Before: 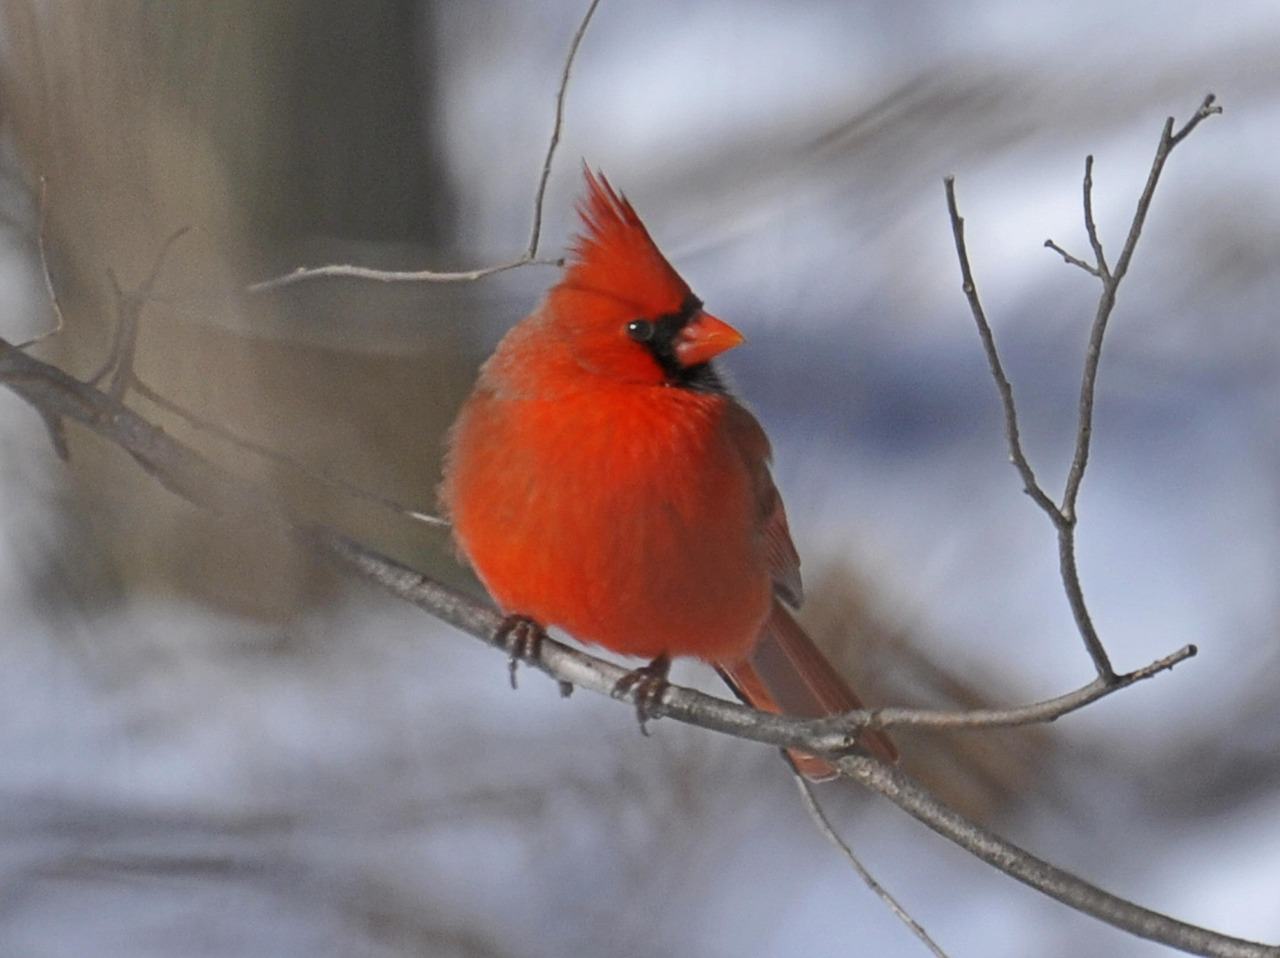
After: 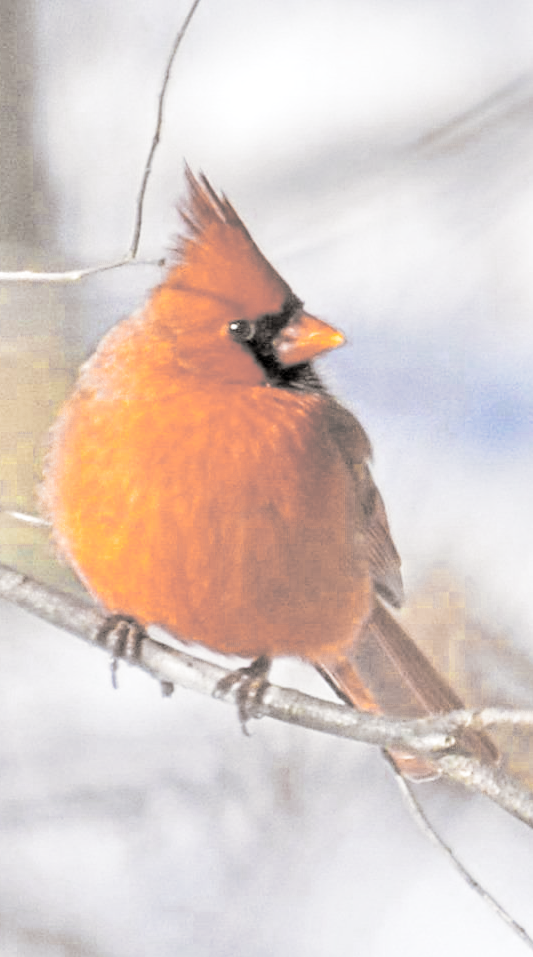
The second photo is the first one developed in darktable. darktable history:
local contrast: on, module defaults
crop: left 31.229%, right 27.105%
base curve: curves: ch0 [(0, 0.003) (0.001, 0.002) (0.006, 0.004) (0.02, 0.022) (0.048, 0.086) (0.094, 0.234) (0.162, 0.431) (0.258, 0.629) (0.385, 0.8) (0.548, 0.918) (0.751, 0.988) (1, 1)], preserve colors none
tone equalizer: -7 EV 0.15 EV, -6 EV 0.6 EV, -5 EV 1.15 EV, -4 EV 1.33 EV, -3 EV 1.15 EV, -2 EV 0.6 EV, -1 EV 0.15 EV, mask exposure compensation -0.5 EV
color zones: curves: ch0 [(0.004, 0.306) (0.107, 0.448) (0.252, 0.656) (0.41, 0.398) (0.595, 0.515) (0.768, 0.628)]; ch1 [(0.07, 0.323) (0.151, 0.452) (0.252, 0.608) (0.346, 0.221) (0.463, 0.189) (0.61, 0.368) (0.735, 0.395) (0.921, 0.412)]; ch2 [(0, 0.476) (0.132, 0.512) (0.243, 0.512) (0.397, 0.48) (0.522, 0.376) (0.634, 0.536) (0.761, 0.46)]
split-toning: shadows › hue 26°, shadows › saturation 0.09, highlights › hue 40°, highlights › saturation 0.18, balance -63, compress 0%
color balance rgb: shadows lift › chroma 1%, shadows lift › hue 113°, highlights gain › chroma 0.2%, highlights gain › hue 333°, perceptual saturation grading › global saturation 20%, perceptual saturation grading › highlights -50%, perceptual saturation grading › shadows 25%, contrast -20%
